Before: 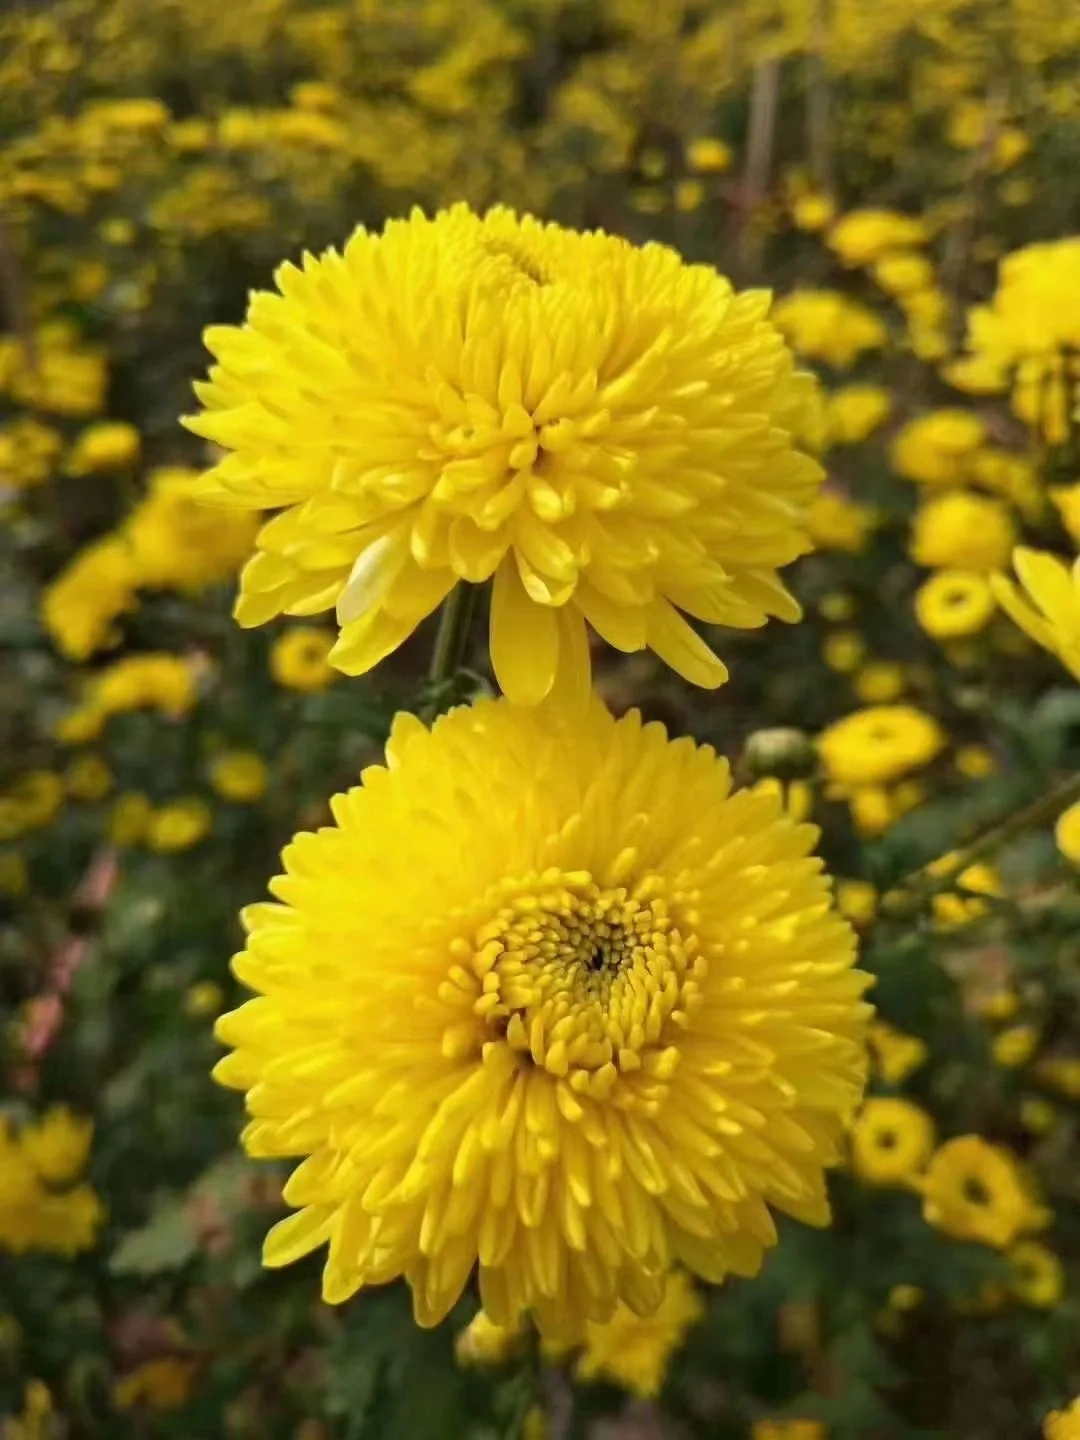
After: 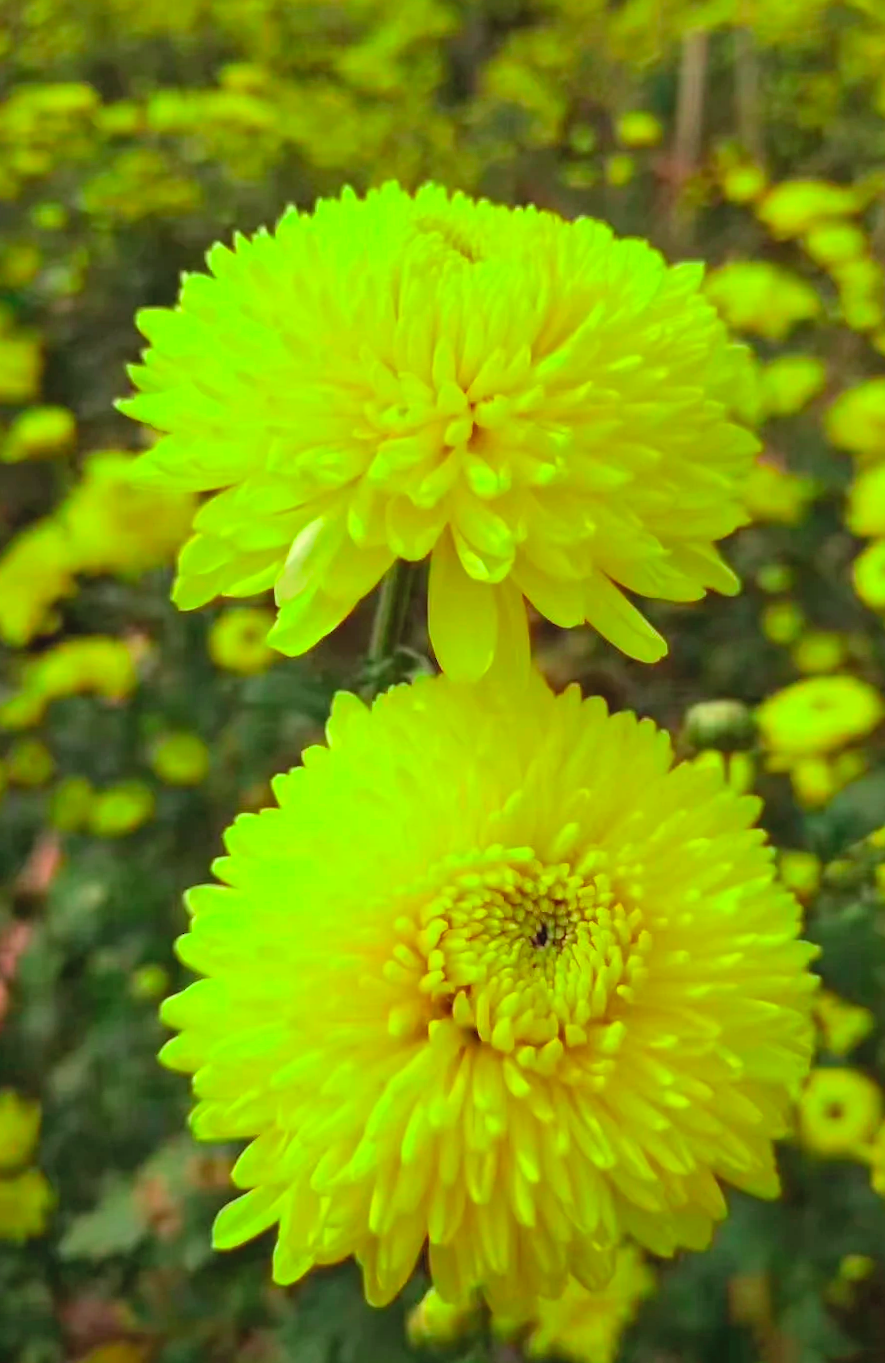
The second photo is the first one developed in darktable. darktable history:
crop and rotate: angle 1.05°, left 4.551%, top 0.442%, right 11.434%, bottom 2.567%
contrast brightness saturation: contrast 0.069, brightness 0.17, saturation 0.419
color zones: curves: ch2 [(0, 0.5) (0.143, 0.517) (0.286, 0.571) (0.429, 0.522) (0.571, 0.5) (0.714, 0.5) (0.857, 0.5) (1, 0.5)]
